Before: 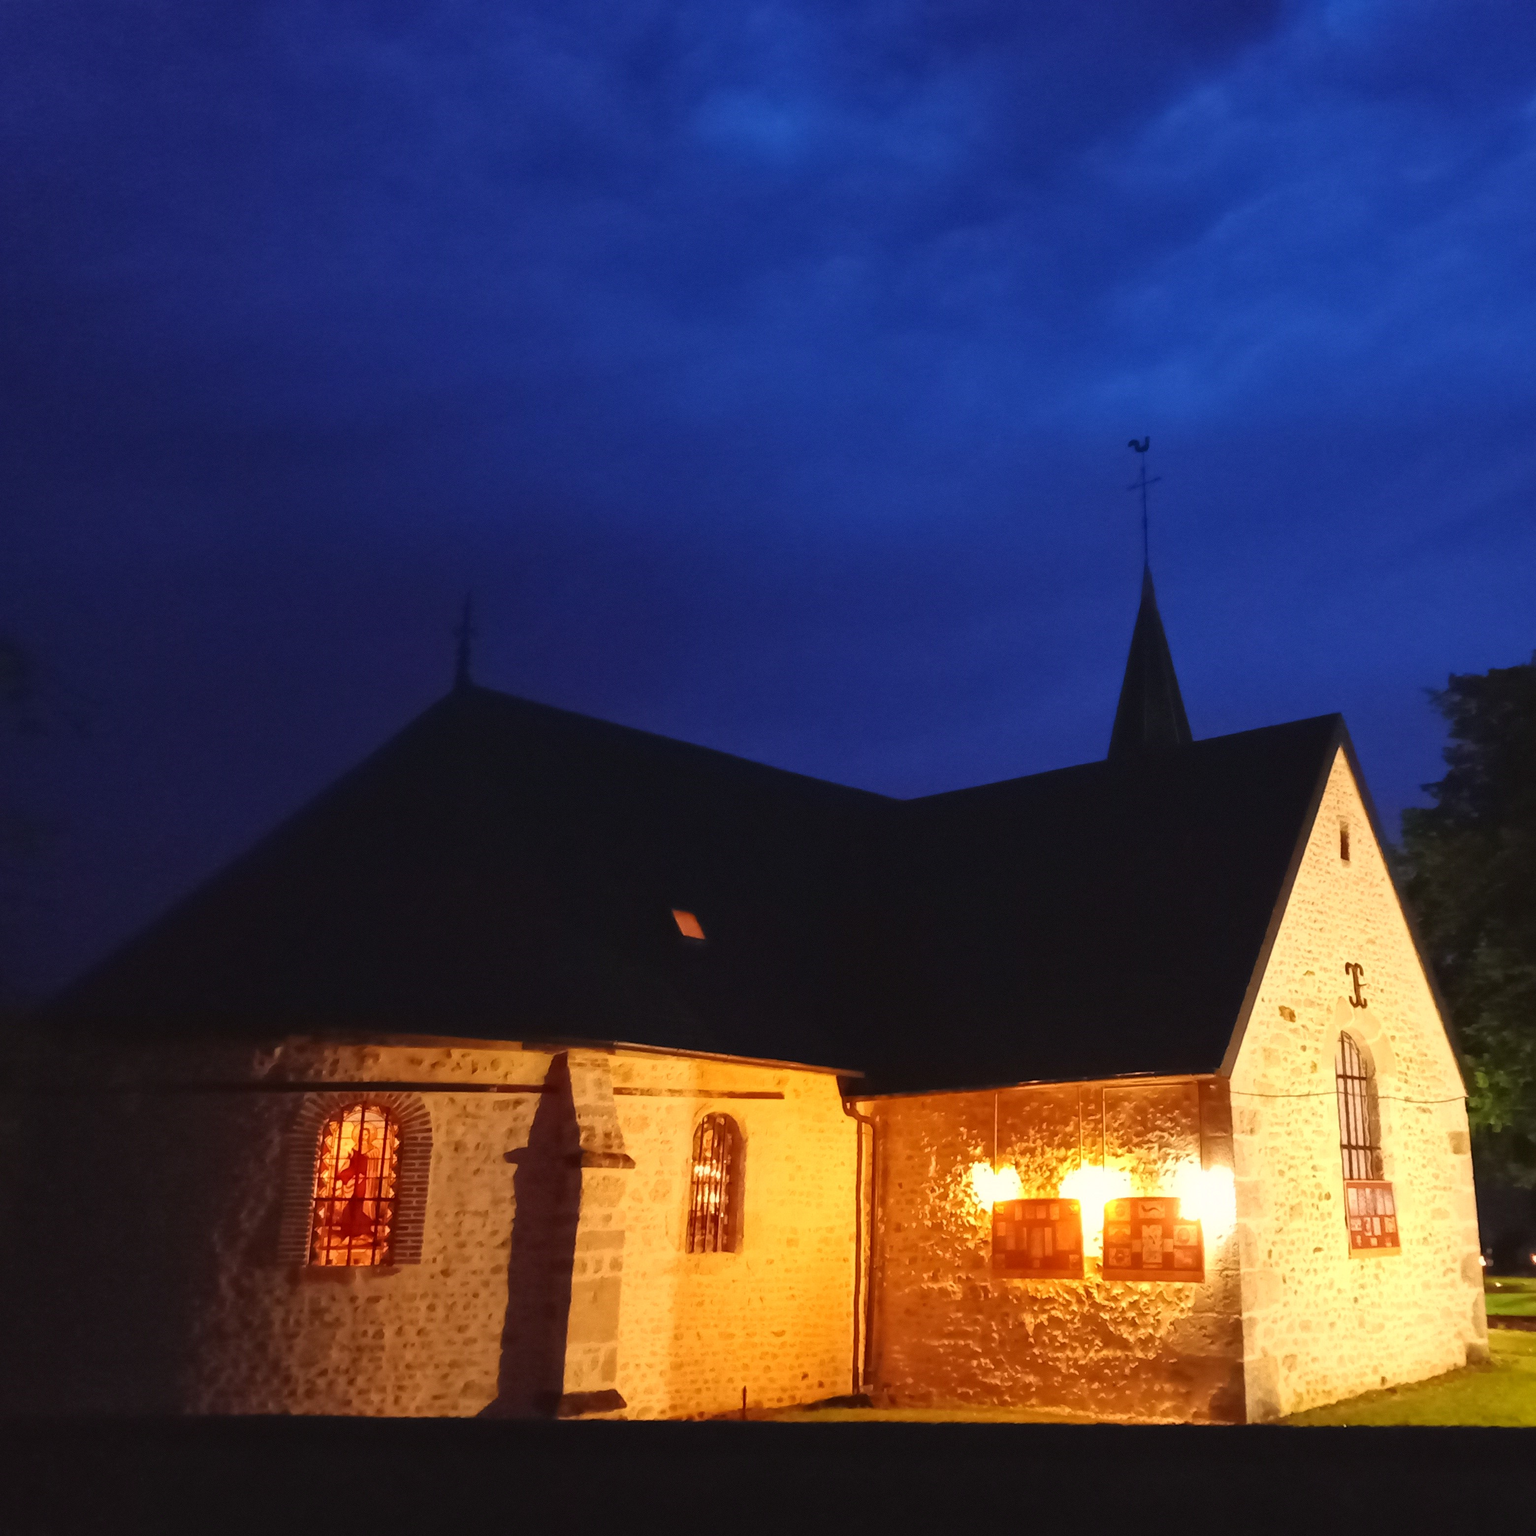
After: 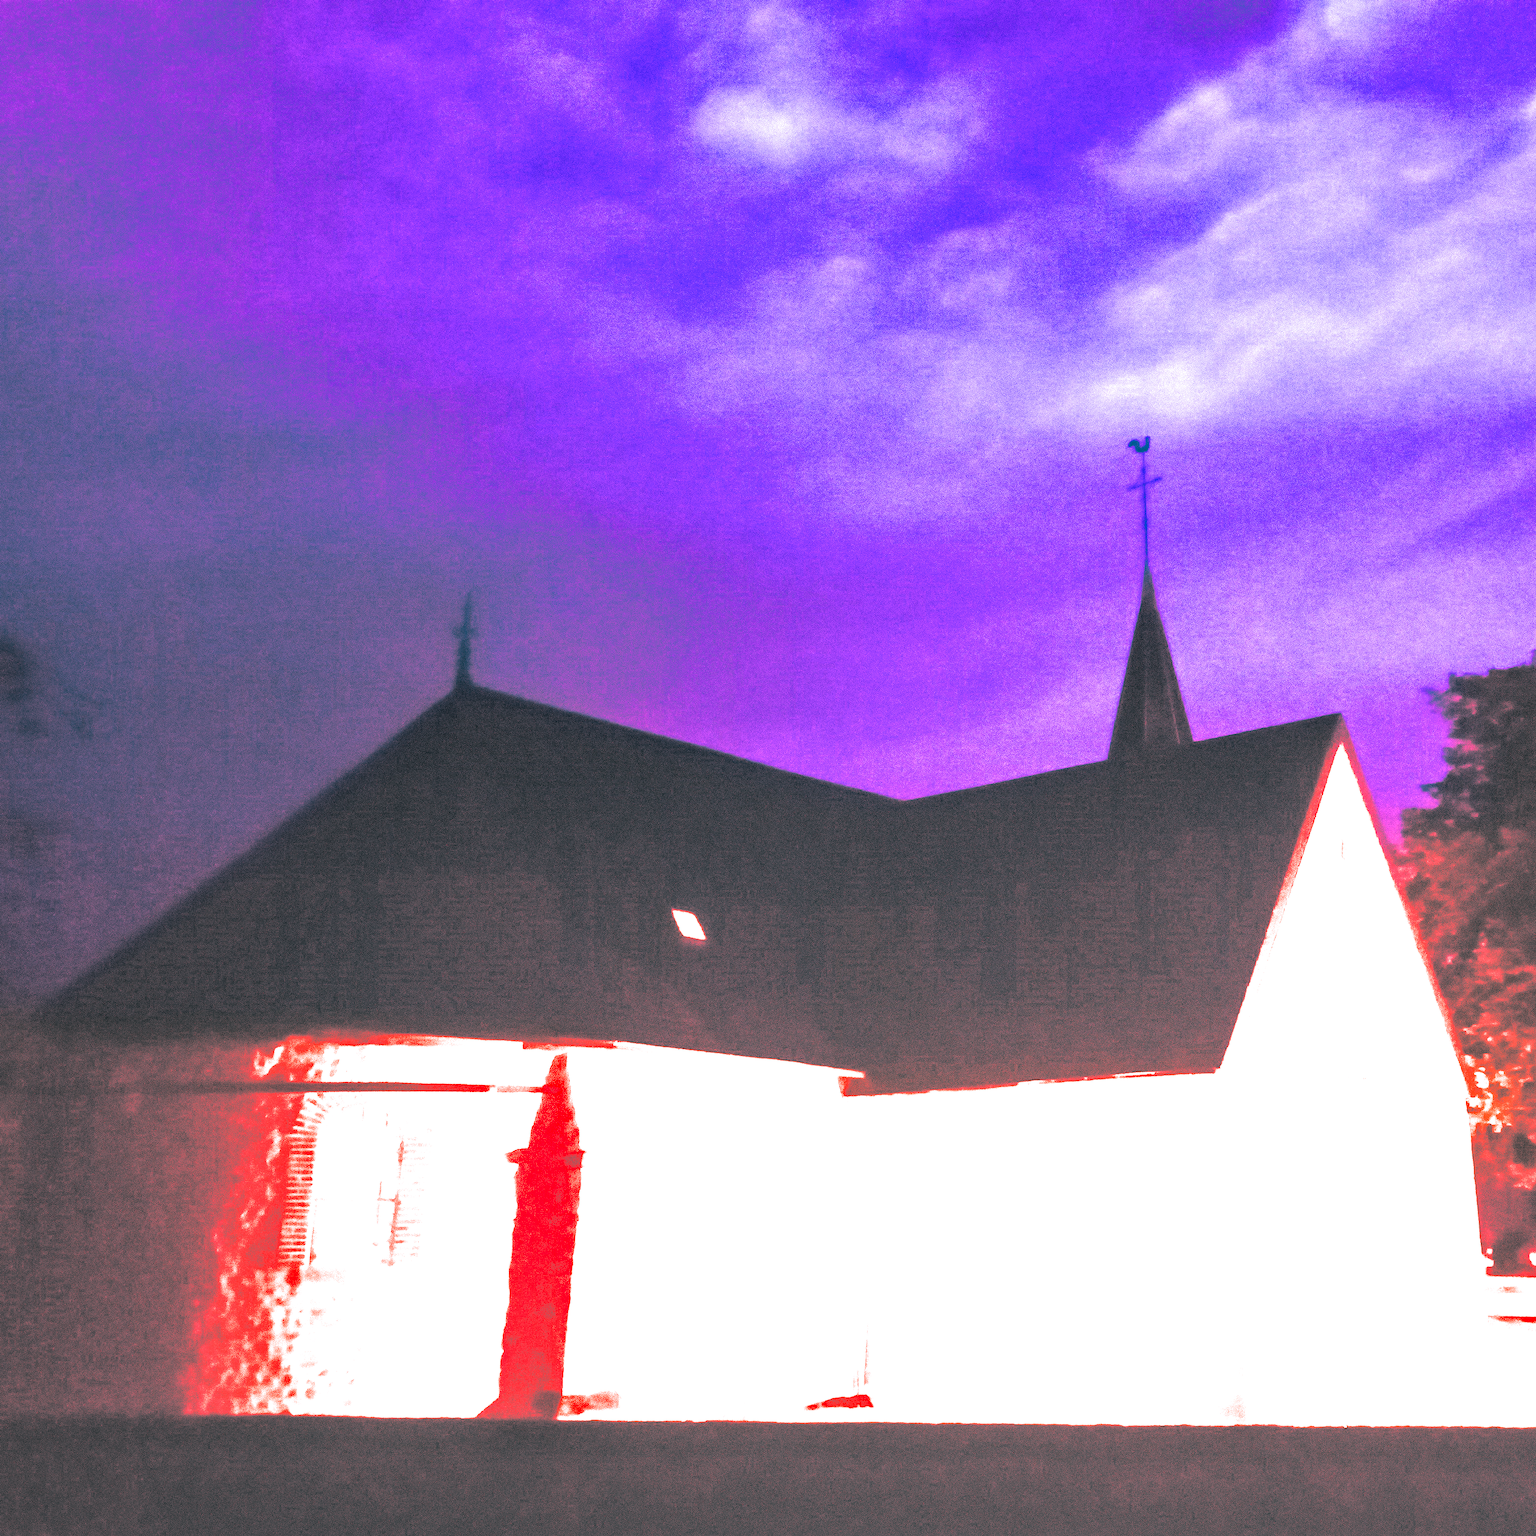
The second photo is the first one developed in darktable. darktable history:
local contrast: detail 150%
tone curve: curves: ch0 [(0, 0) (0.641, 0.691) (1, 1)]
white balance: red 4.26, blue 1.802
split-toning: shadows › hue 186.43°, highlights › hue 49.29°, compress 30.29%
